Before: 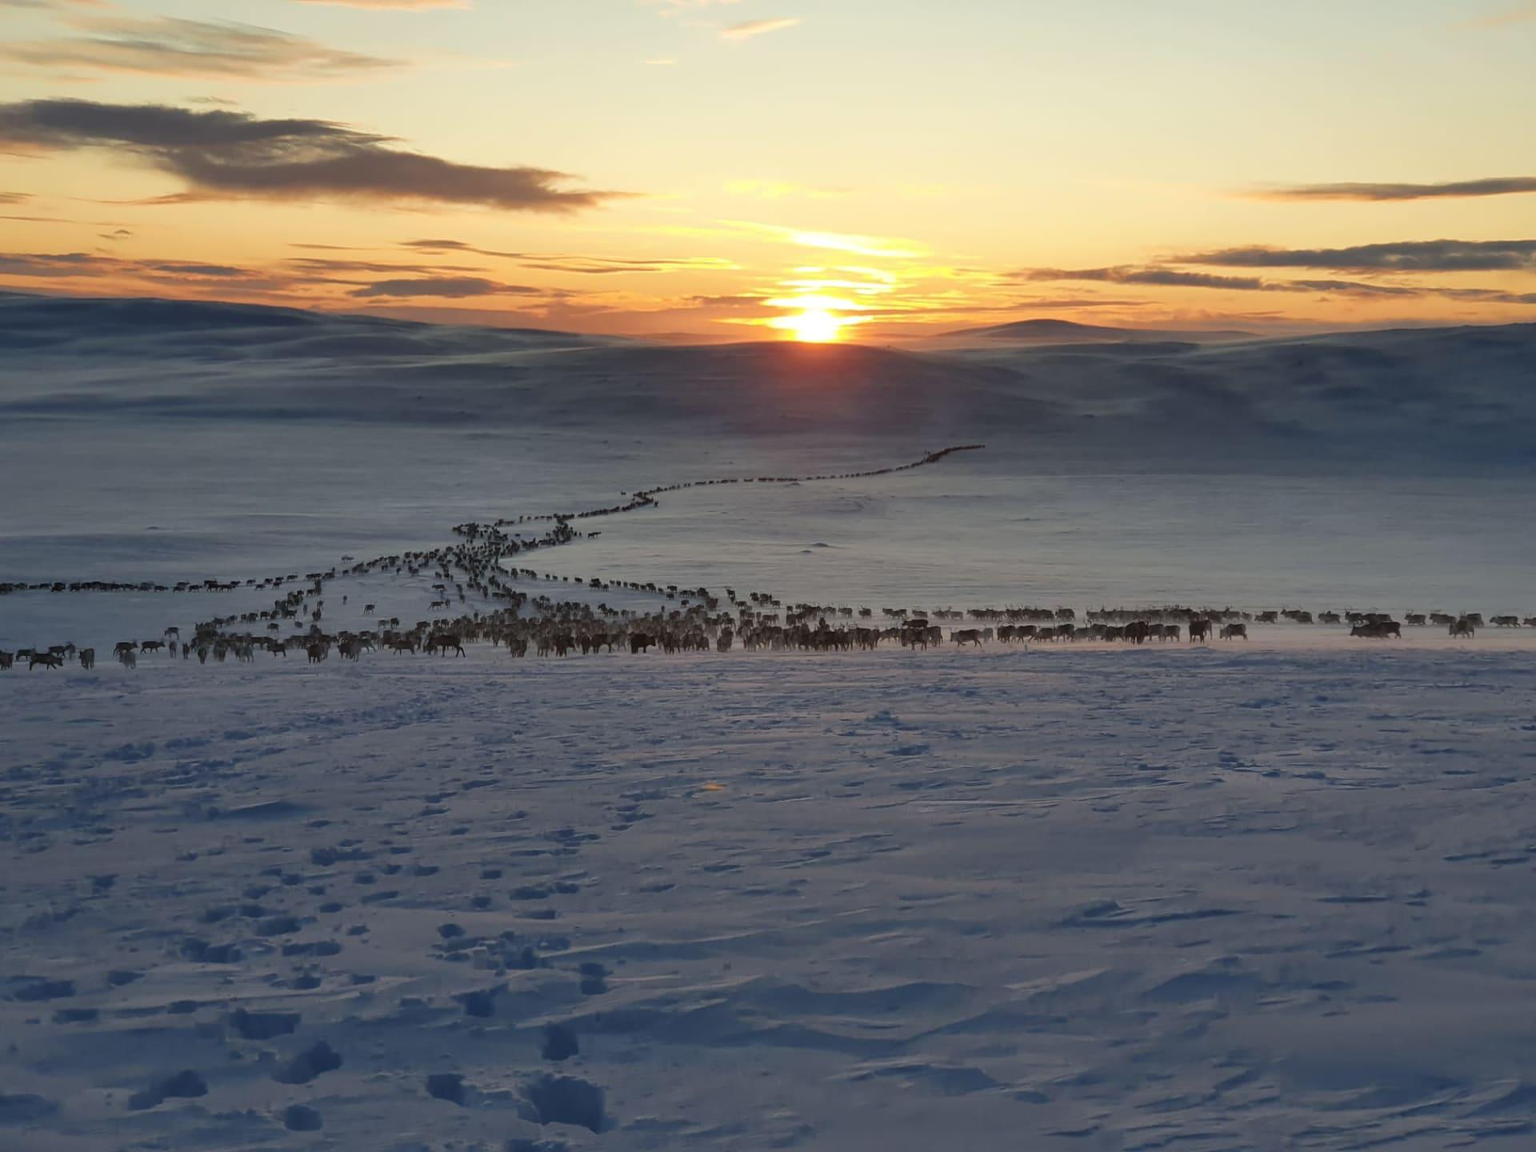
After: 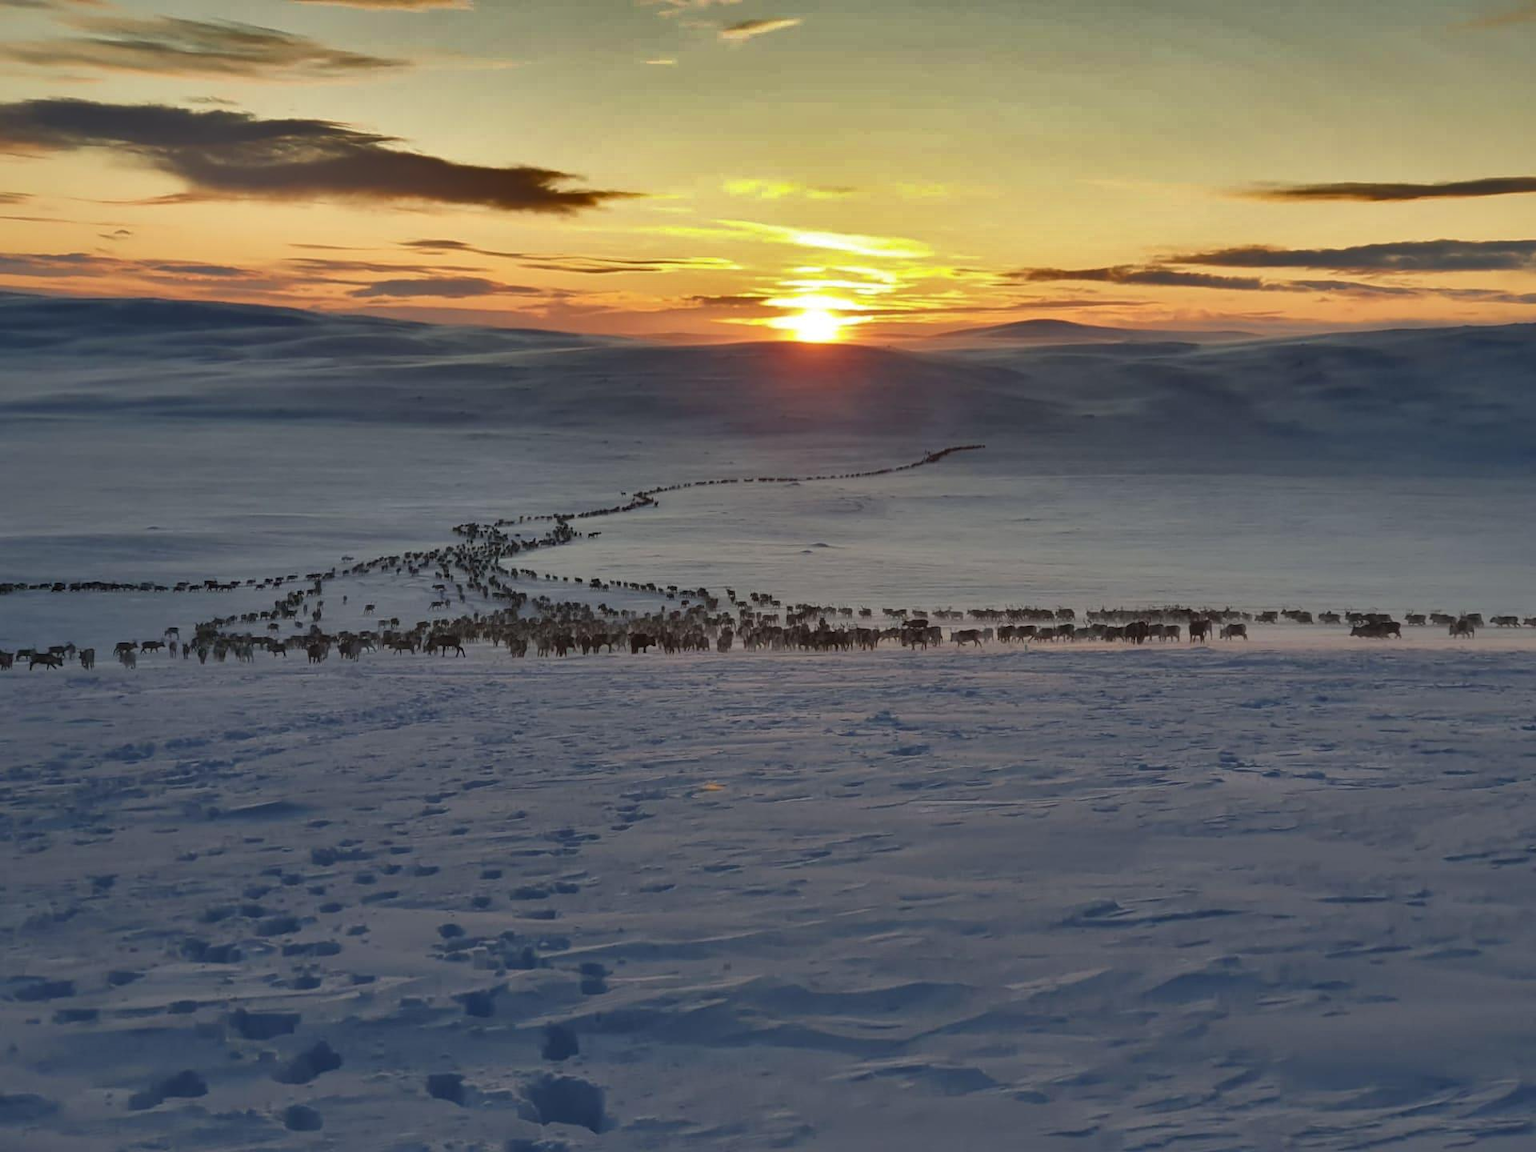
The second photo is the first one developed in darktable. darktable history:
shadows and highlights: shadows 20.92, highlights -81.2, soften with gaussian
